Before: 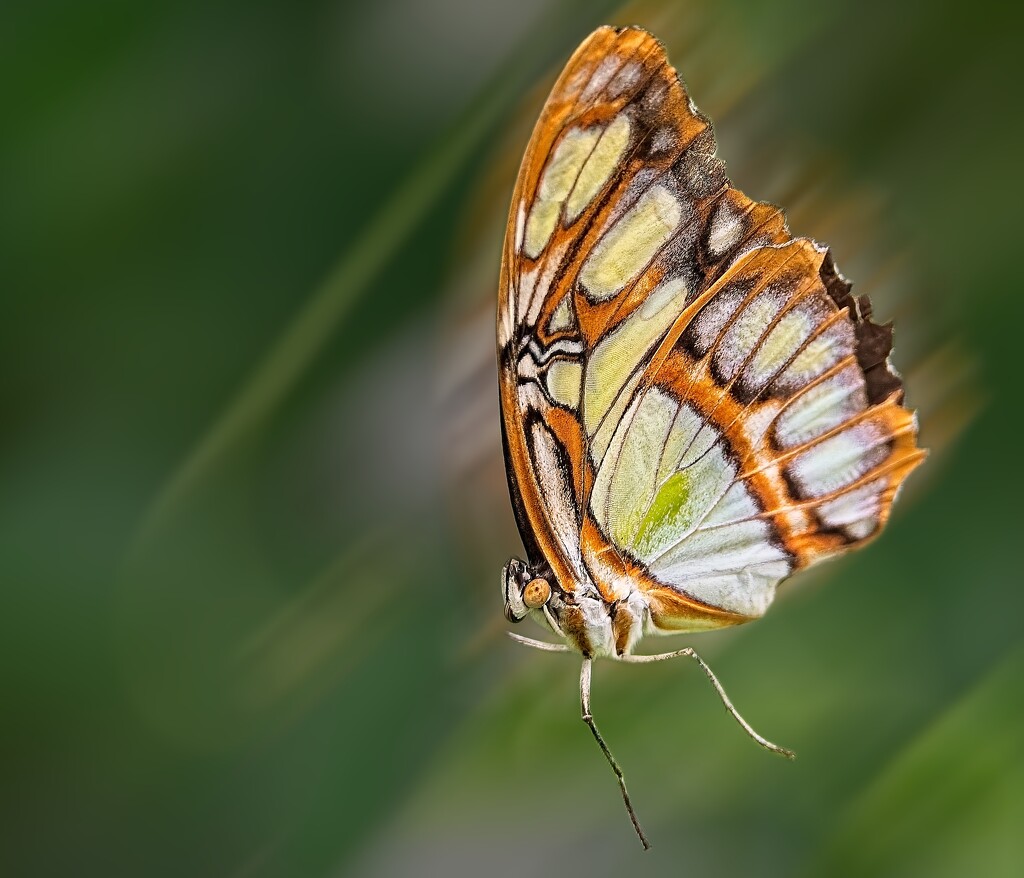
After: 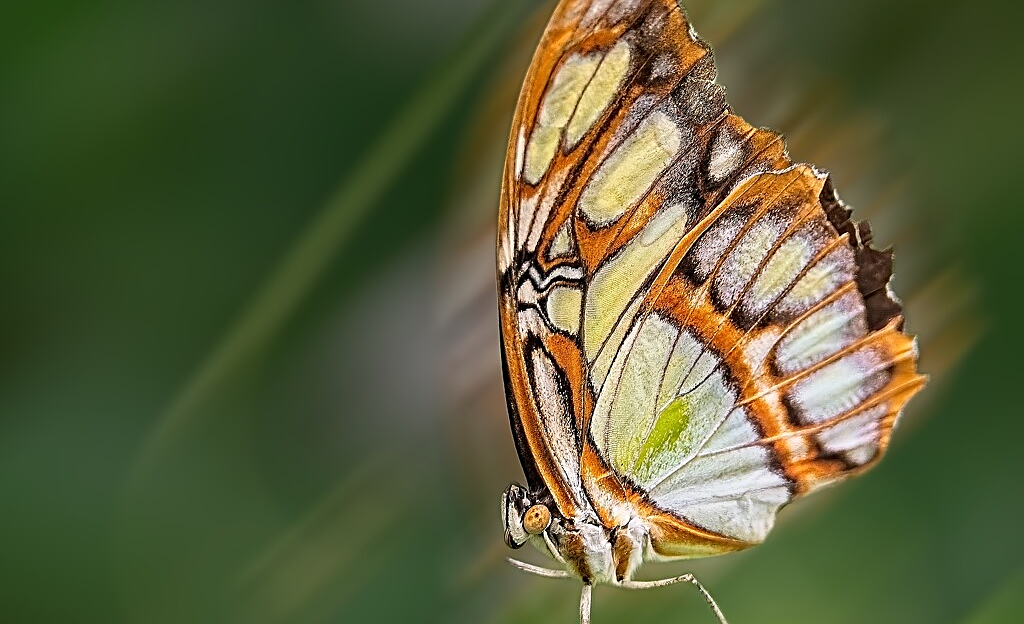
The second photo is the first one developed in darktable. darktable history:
crop and rotate: top 8.468%, bottom 20.365%
sharpen: on, module defaults
